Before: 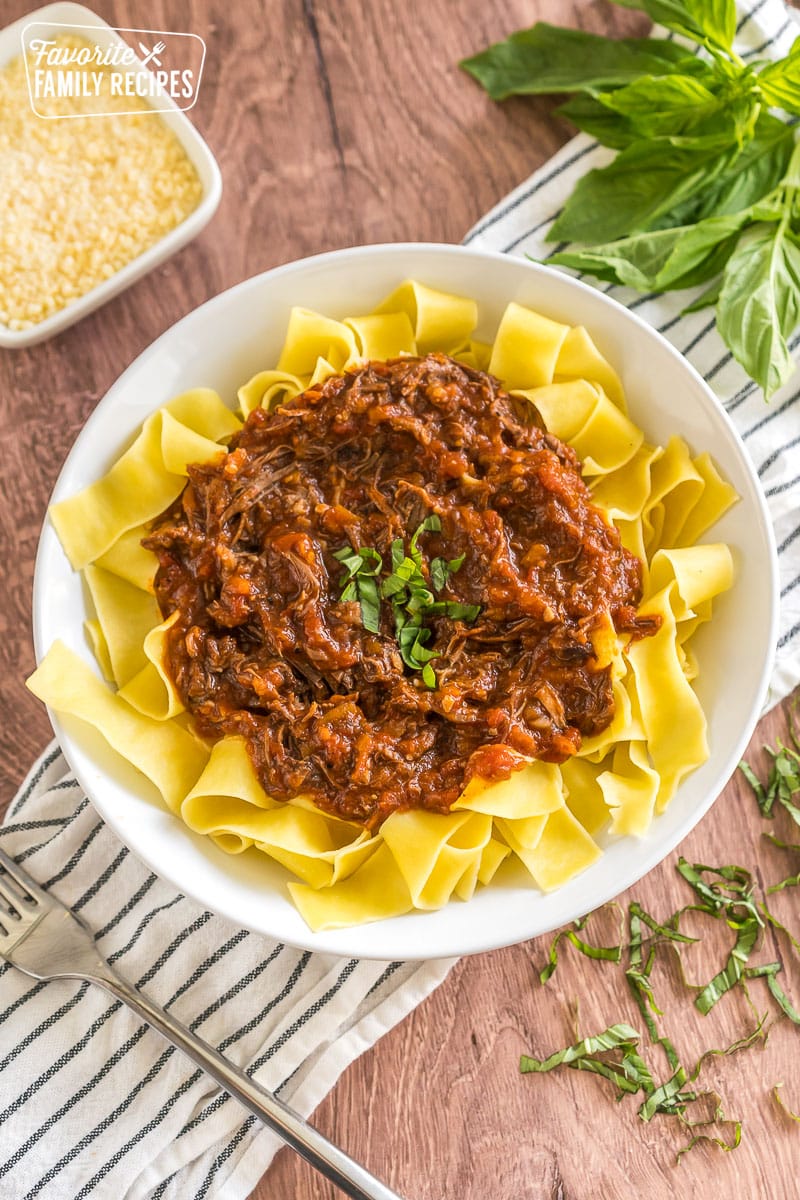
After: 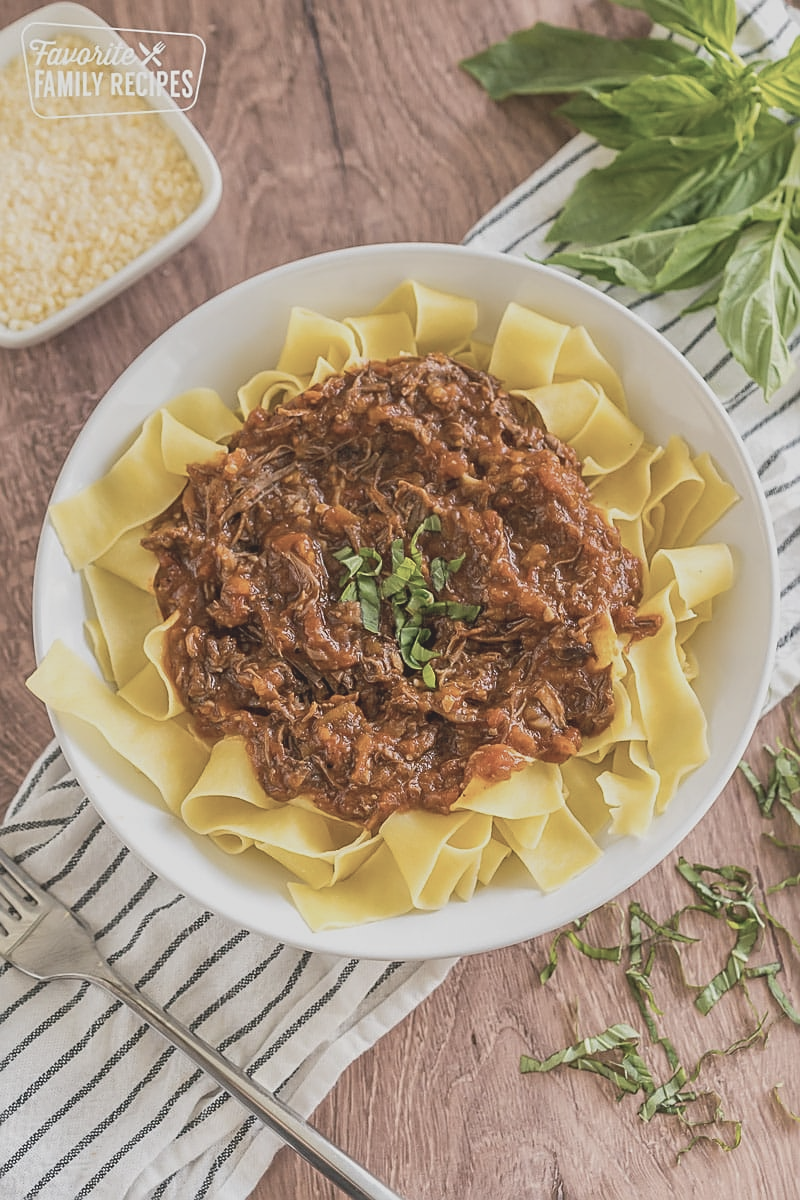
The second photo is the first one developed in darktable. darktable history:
sharpen: on, module defaults
contrast brightness saturation: contrast -0.26, saturation -0.43
